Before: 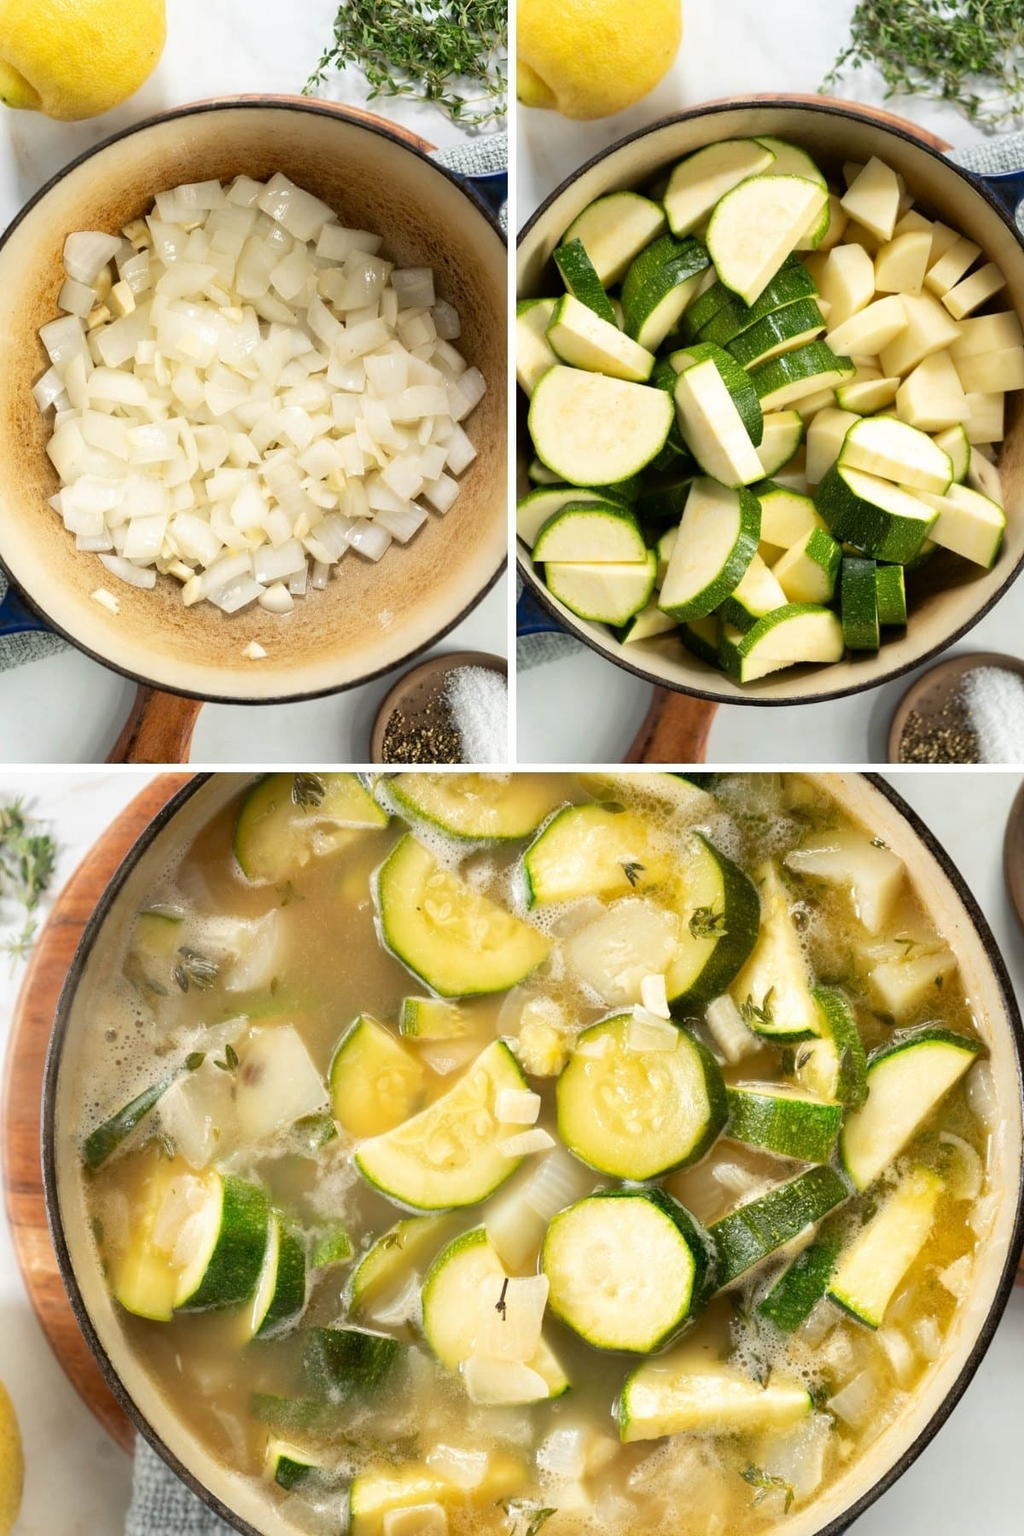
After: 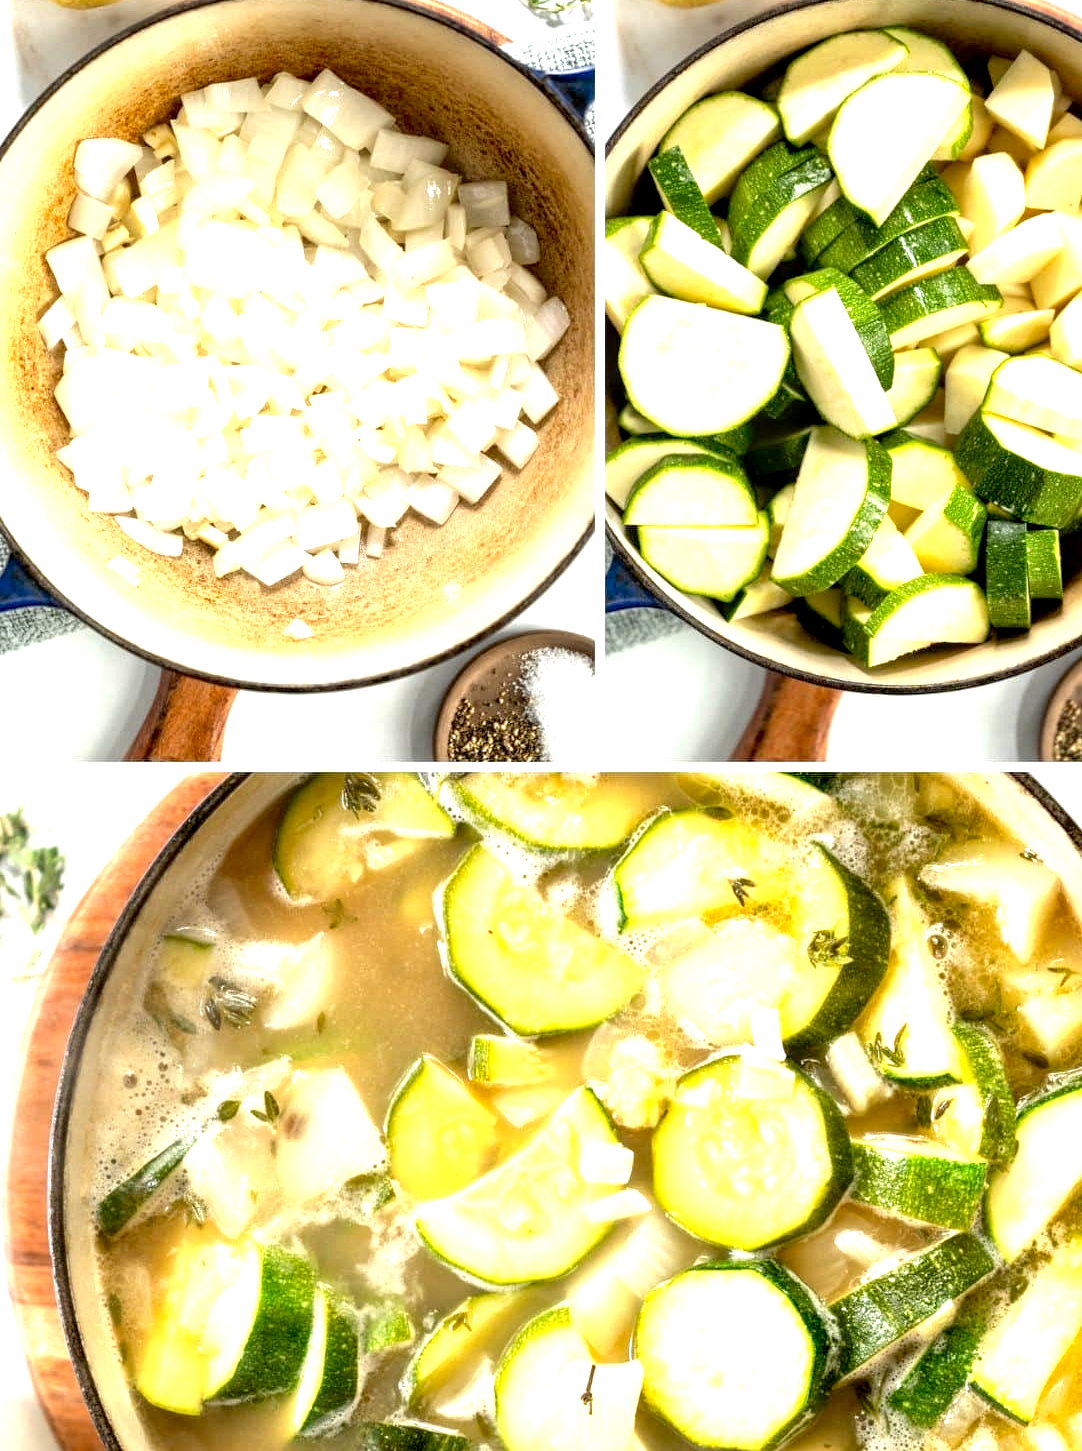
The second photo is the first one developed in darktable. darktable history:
crop: top 7.436%, right 9.76%, bottom 11.939%
local contrast: detail 140%
exposure: black level correction 0.008, exposure 0.988 EV
